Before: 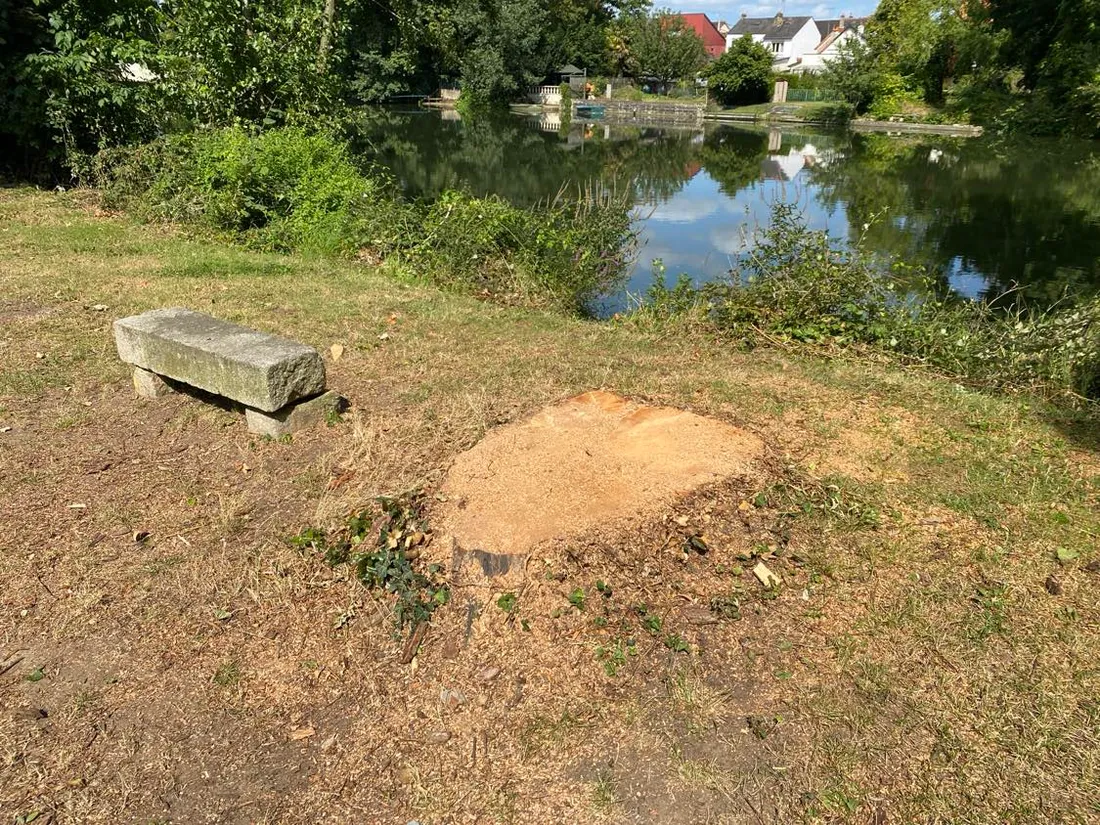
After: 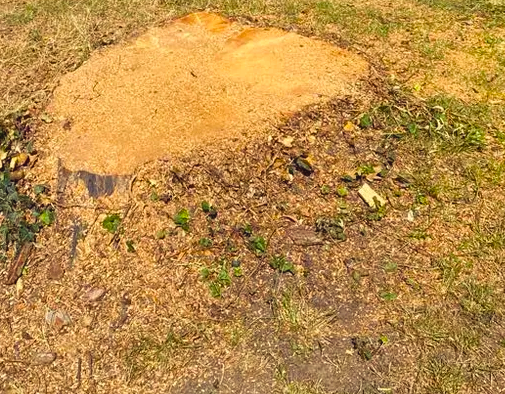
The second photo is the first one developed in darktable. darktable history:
color balance rgb: shadows lift › luminance -21.403%, shadows lift › chroma 9.251%, shadows lift › hue 282.55°, global offset › luminance 0.489%, global offset › hue 57.85°, perceptual saturation grading › global saturation 19.571%, global vibrance 30.589%
crop: left 35.98%, top 45.977%, right 18.084%, bottom 6.184%
